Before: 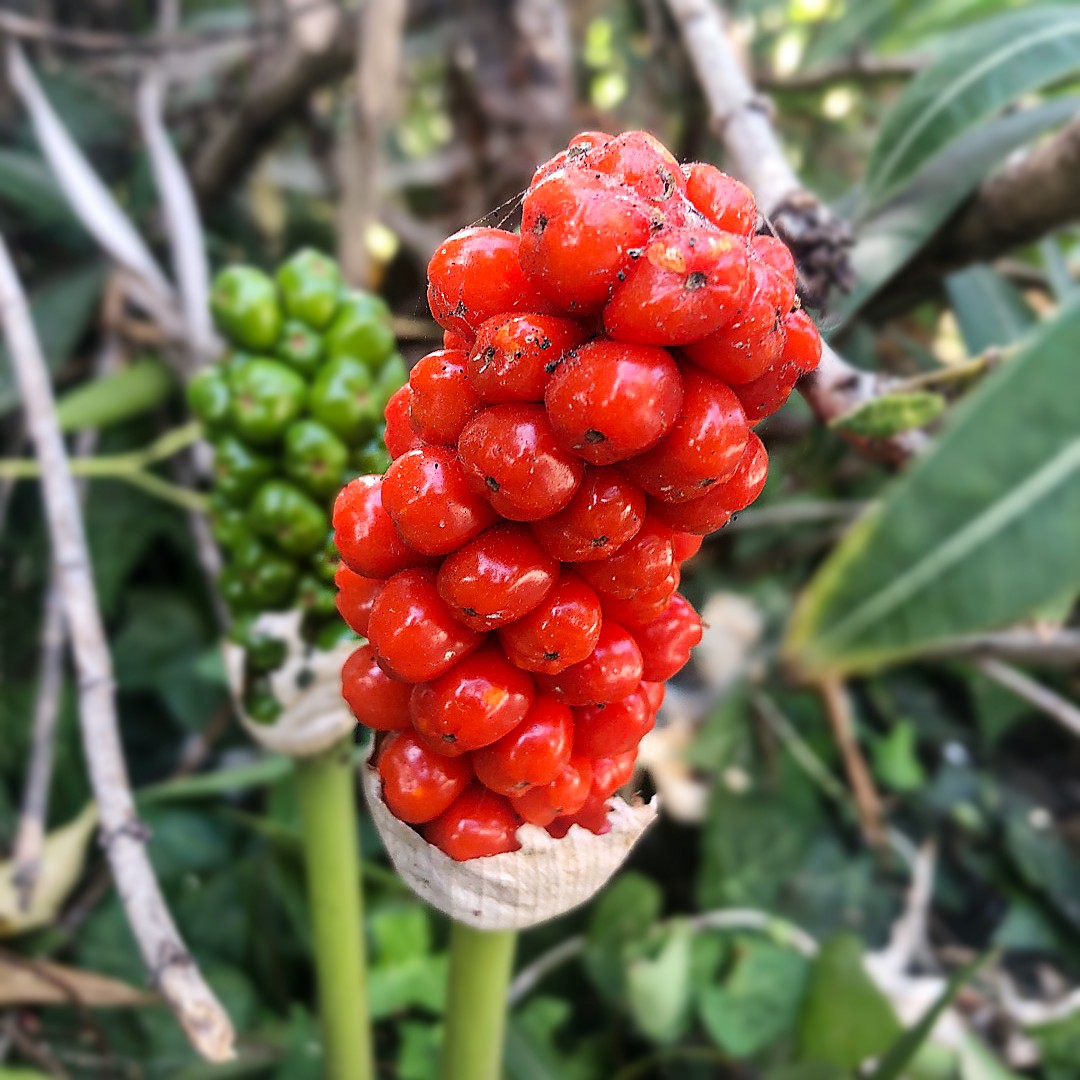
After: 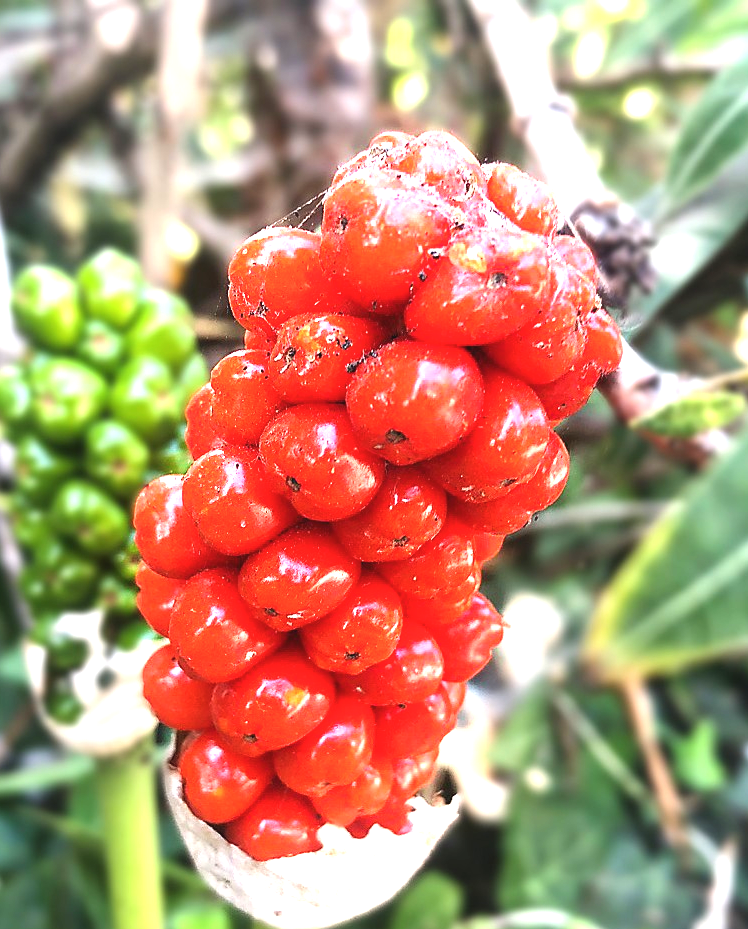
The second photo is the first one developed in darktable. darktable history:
exposure: black level correction -0.002, exposure 1.35 EV, compensate highlight preservation false
crop: left 18.479%, right 12.2%, bottom 13.971%
color balance rgb: on, module defaults
